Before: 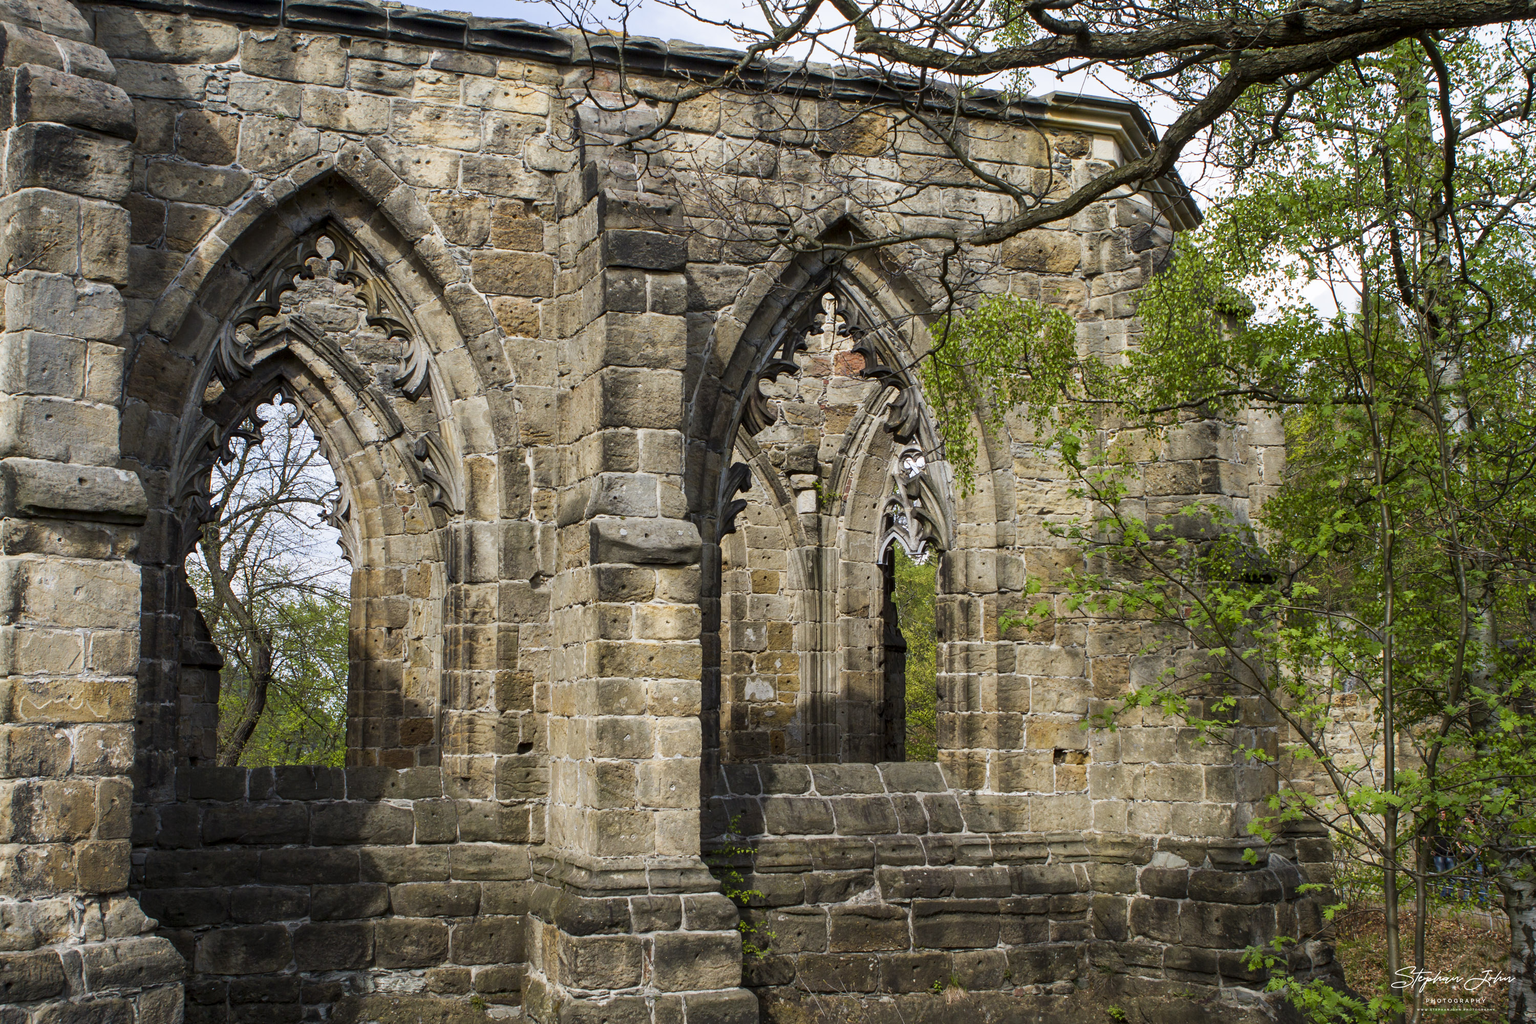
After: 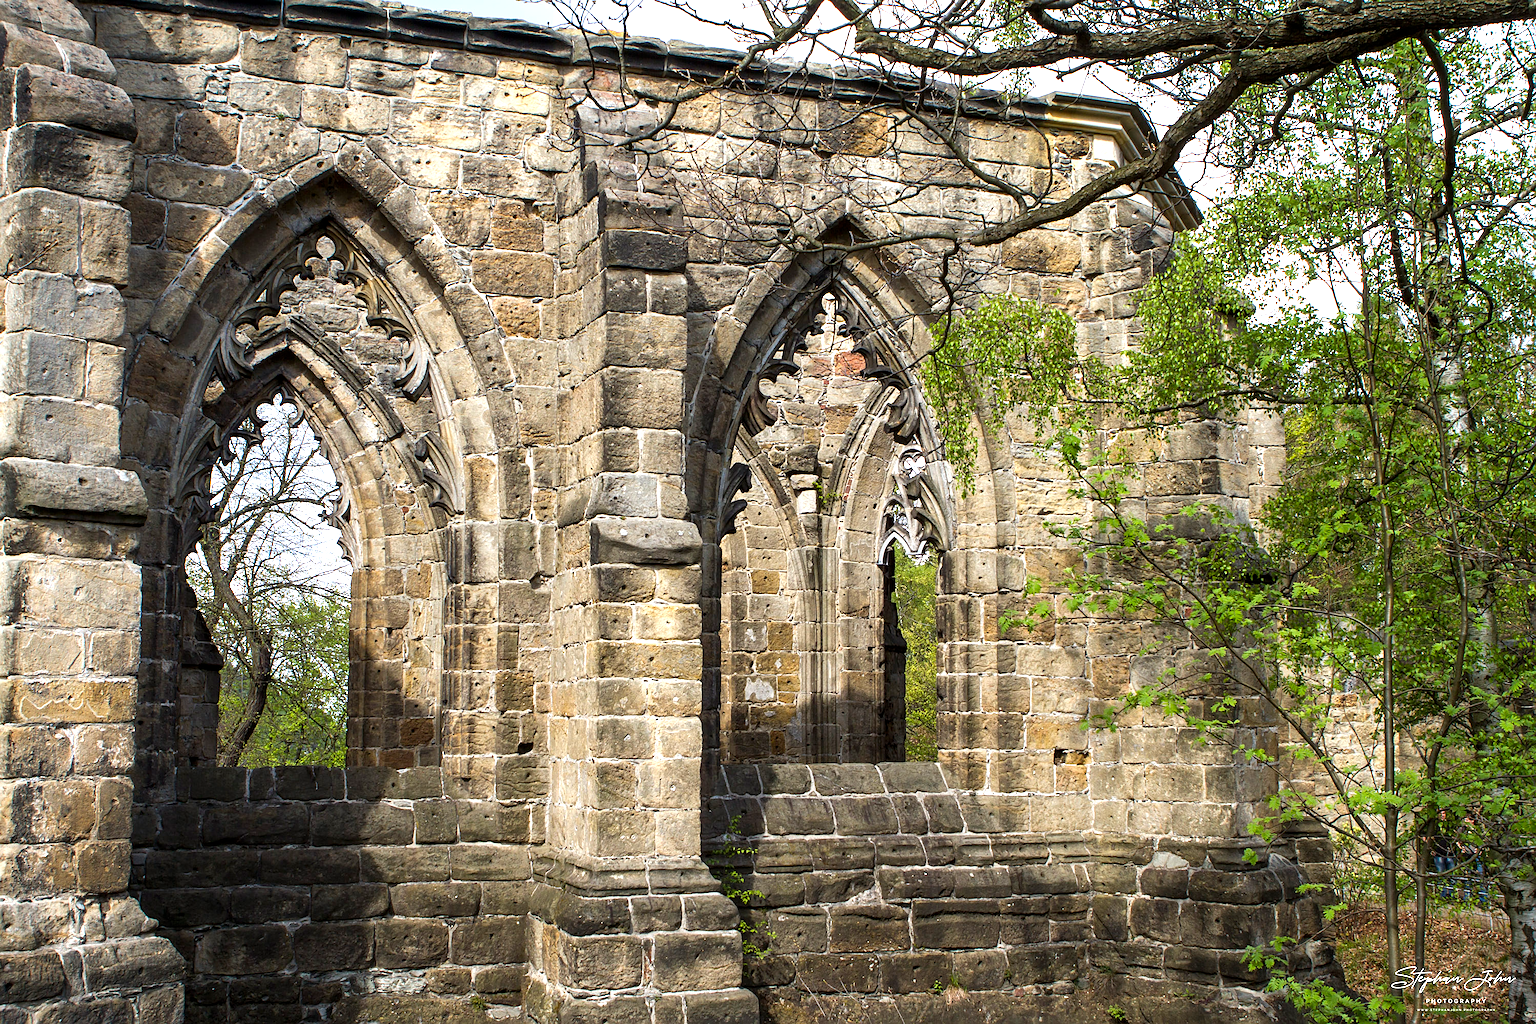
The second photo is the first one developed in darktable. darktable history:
tone equalizer: -8 EV -0.774 EV, -7 EV -0.739 EV, -6 EV -0.635 EV, -5 EV -0.411 EV, -3 EV 0.387 EV, -2 EV 0.6 EV, -1 EV 0.69 EV, +0 EV 0.721 EV, smoothing diameter 24.99%, edges refinement/feathering 8.43, preserve details guided filter
sharpen: radius 1.926
